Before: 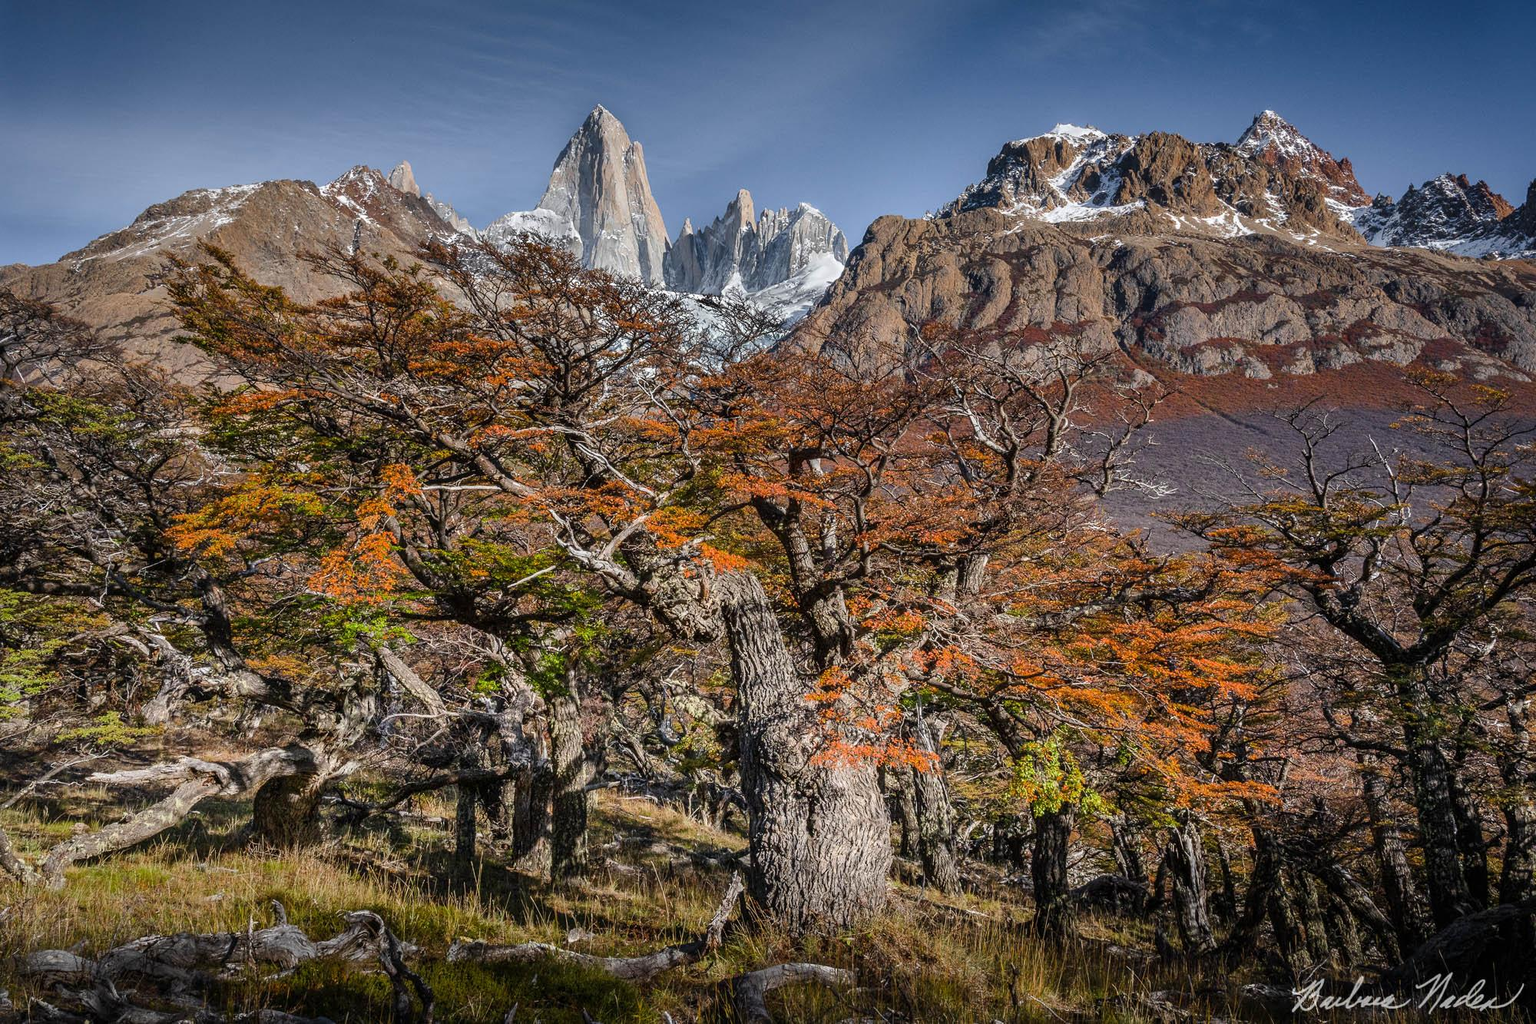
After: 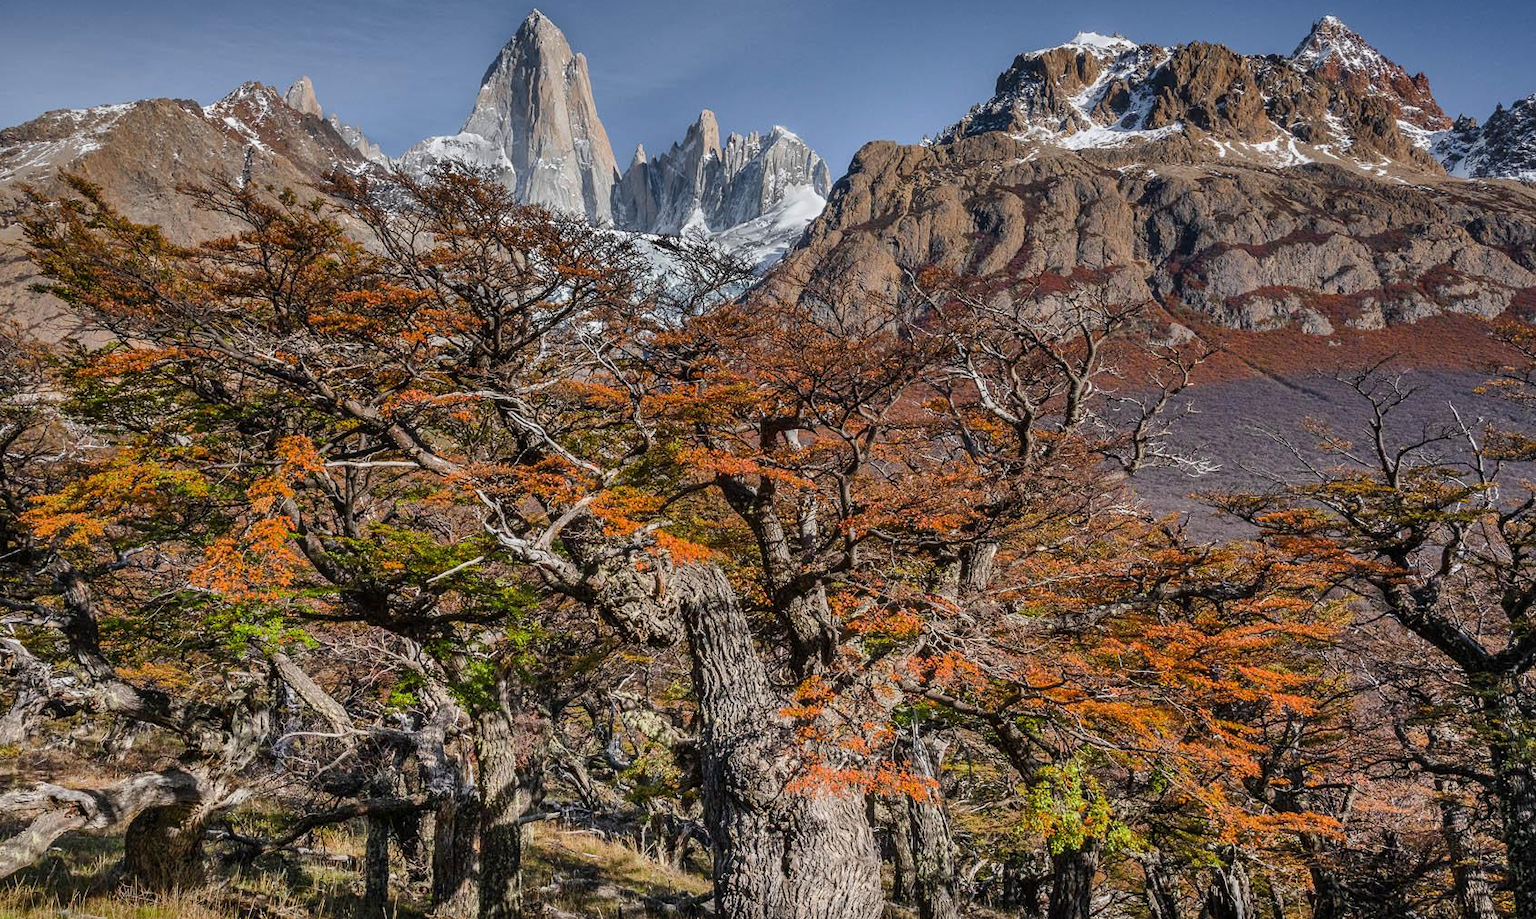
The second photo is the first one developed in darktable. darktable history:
crop and rotate: left 9.663%, top 9.466%, right 6.081%, bottom 14.828%
shadows and highlights: white point adjustment -3.53, highlights -63.34, soften with gaussian
tone equalizer: edges refinement/feathering 500, mask exposure compensation -1.57 EV, preserve details no
